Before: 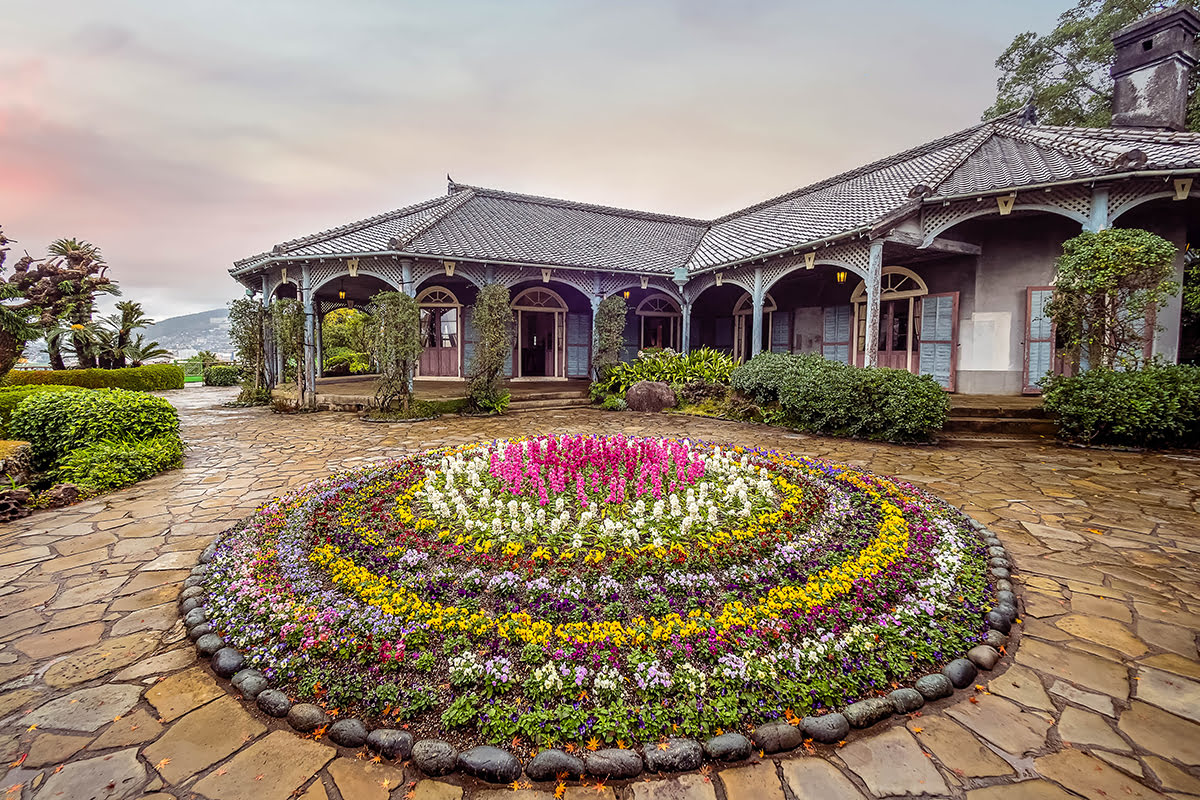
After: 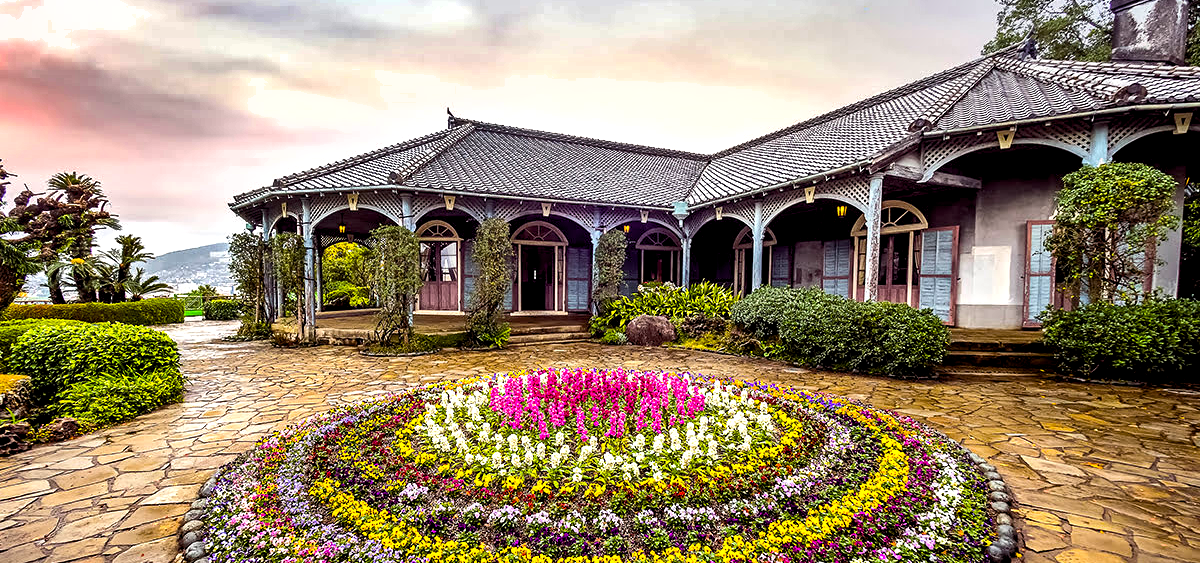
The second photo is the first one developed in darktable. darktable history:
shadows and highlights: shadows 24.71, highlights -76.69, soften with gaussian
color balance rgb: global offset › luminance -0.507%, perceptual saturation grading › global saturation 30.976%
crop and rotate: top 8.352%, bottom 21.169%
tone equalizer: -8 EV -0.746 EV, -7 EV -0.733 EV, -6 EV -0.576 EV, -5 EV -0.414 EV, -3 EV 0.375 EV, -2 EV 0.6 EV, -1 EV 0.685 EV, +0 EV 0.75 EV, edges refinement/feathering 500, mask exposure compensation -1.57 EV, preserve details no
